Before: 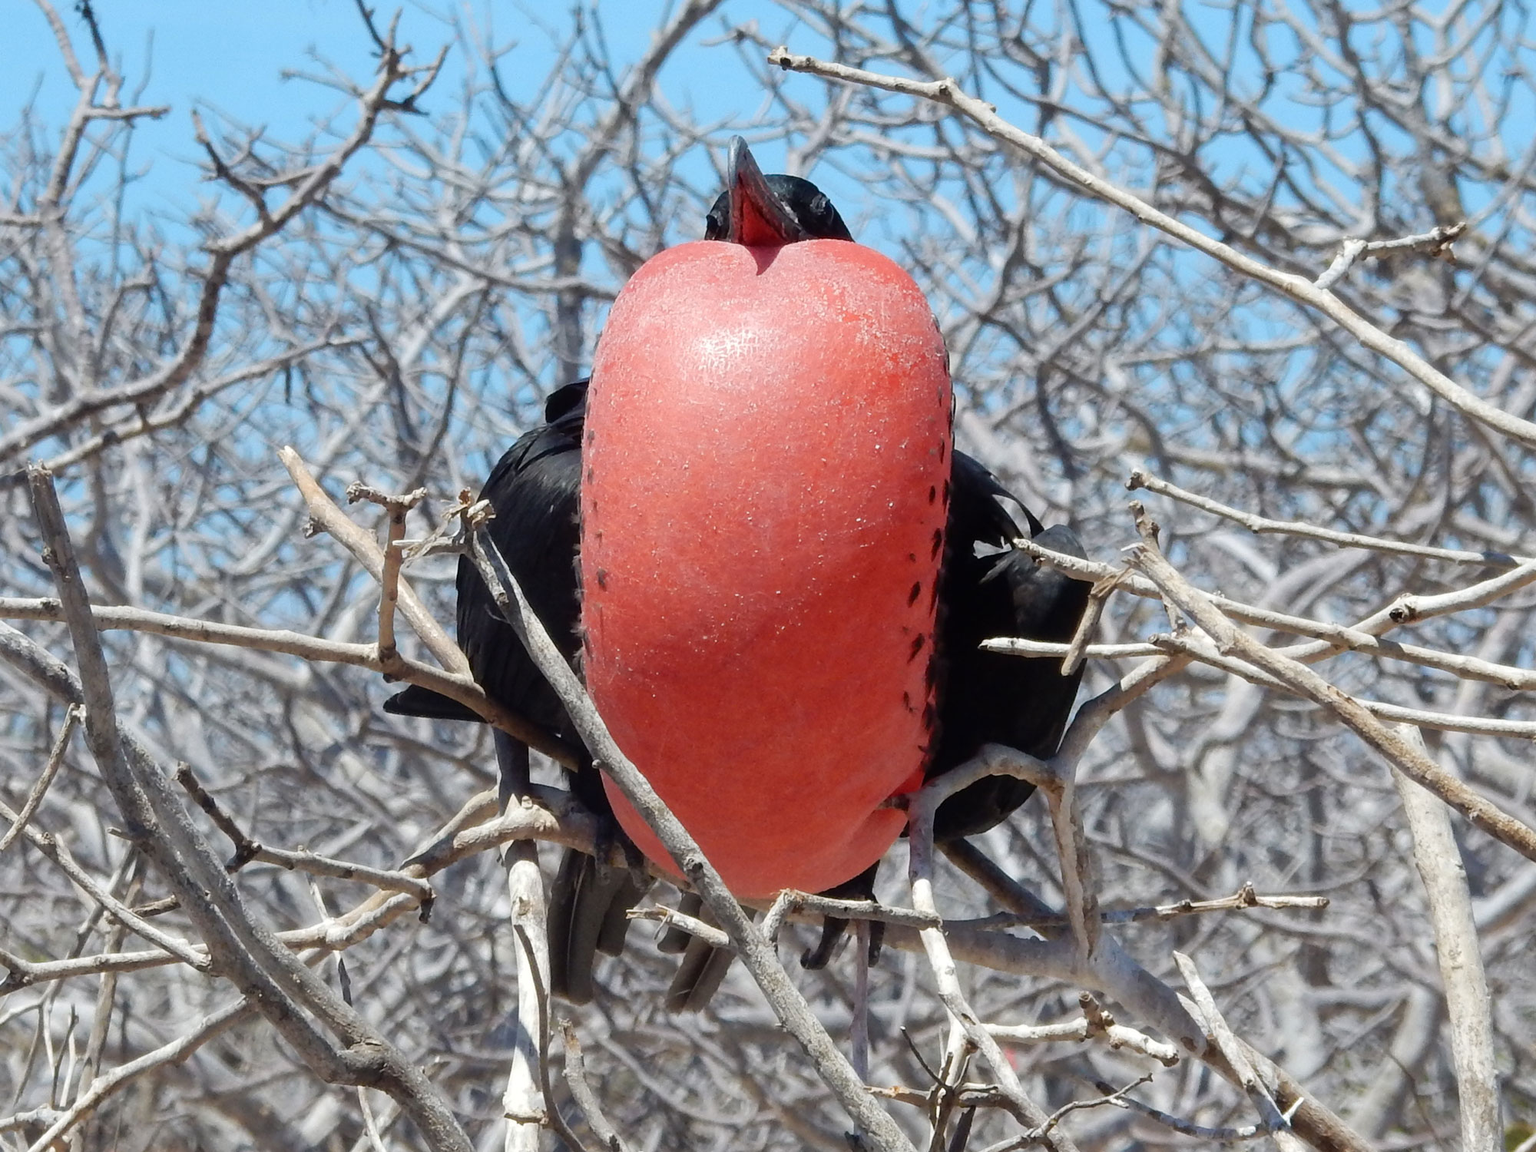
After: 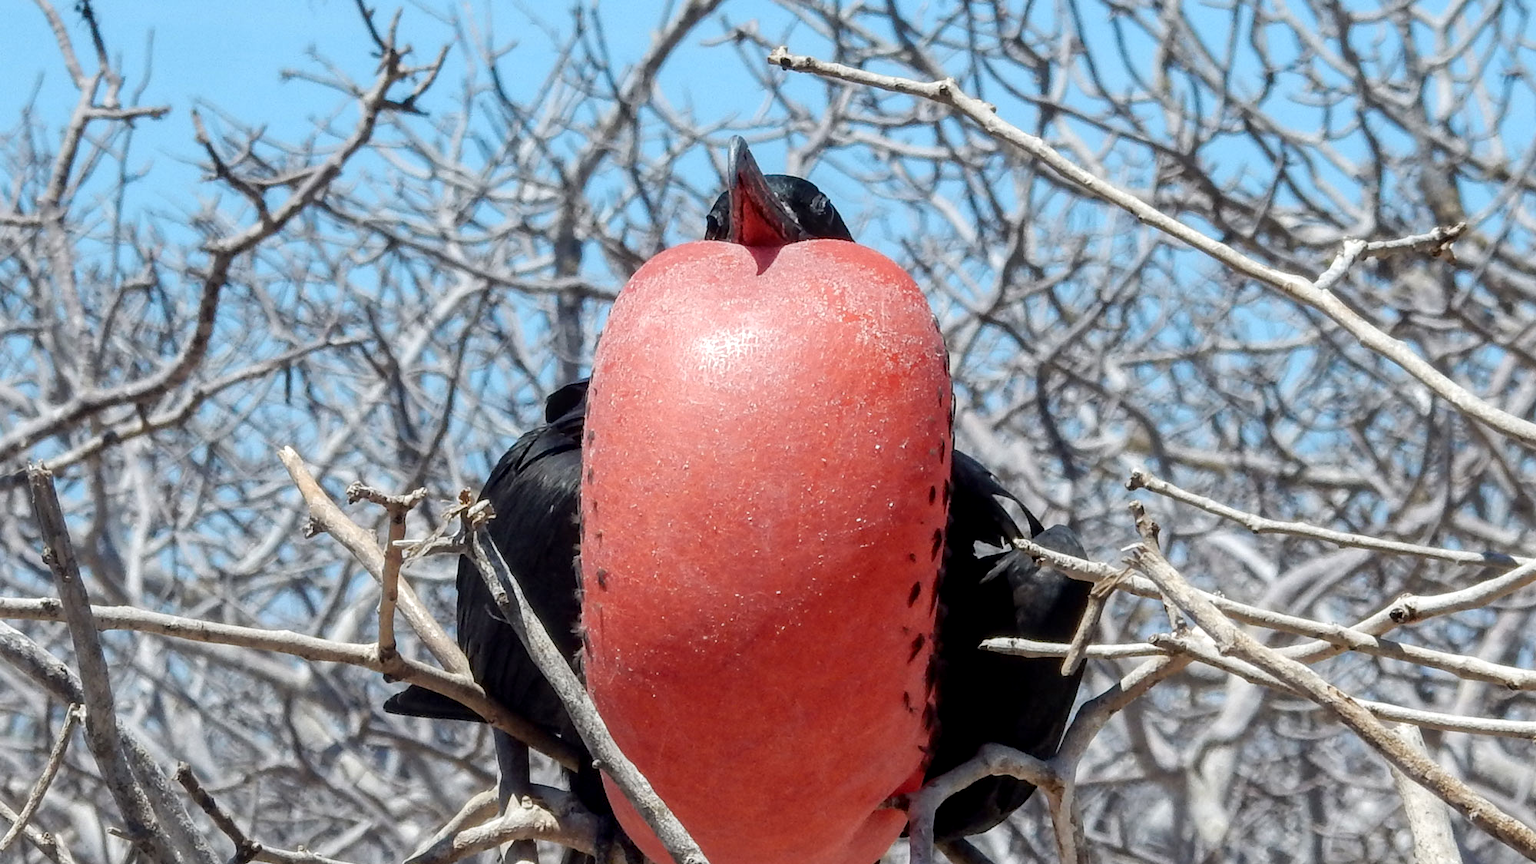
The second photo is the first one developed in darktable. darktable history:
crop: bottom 24.988%
local contrast: detail 130%
